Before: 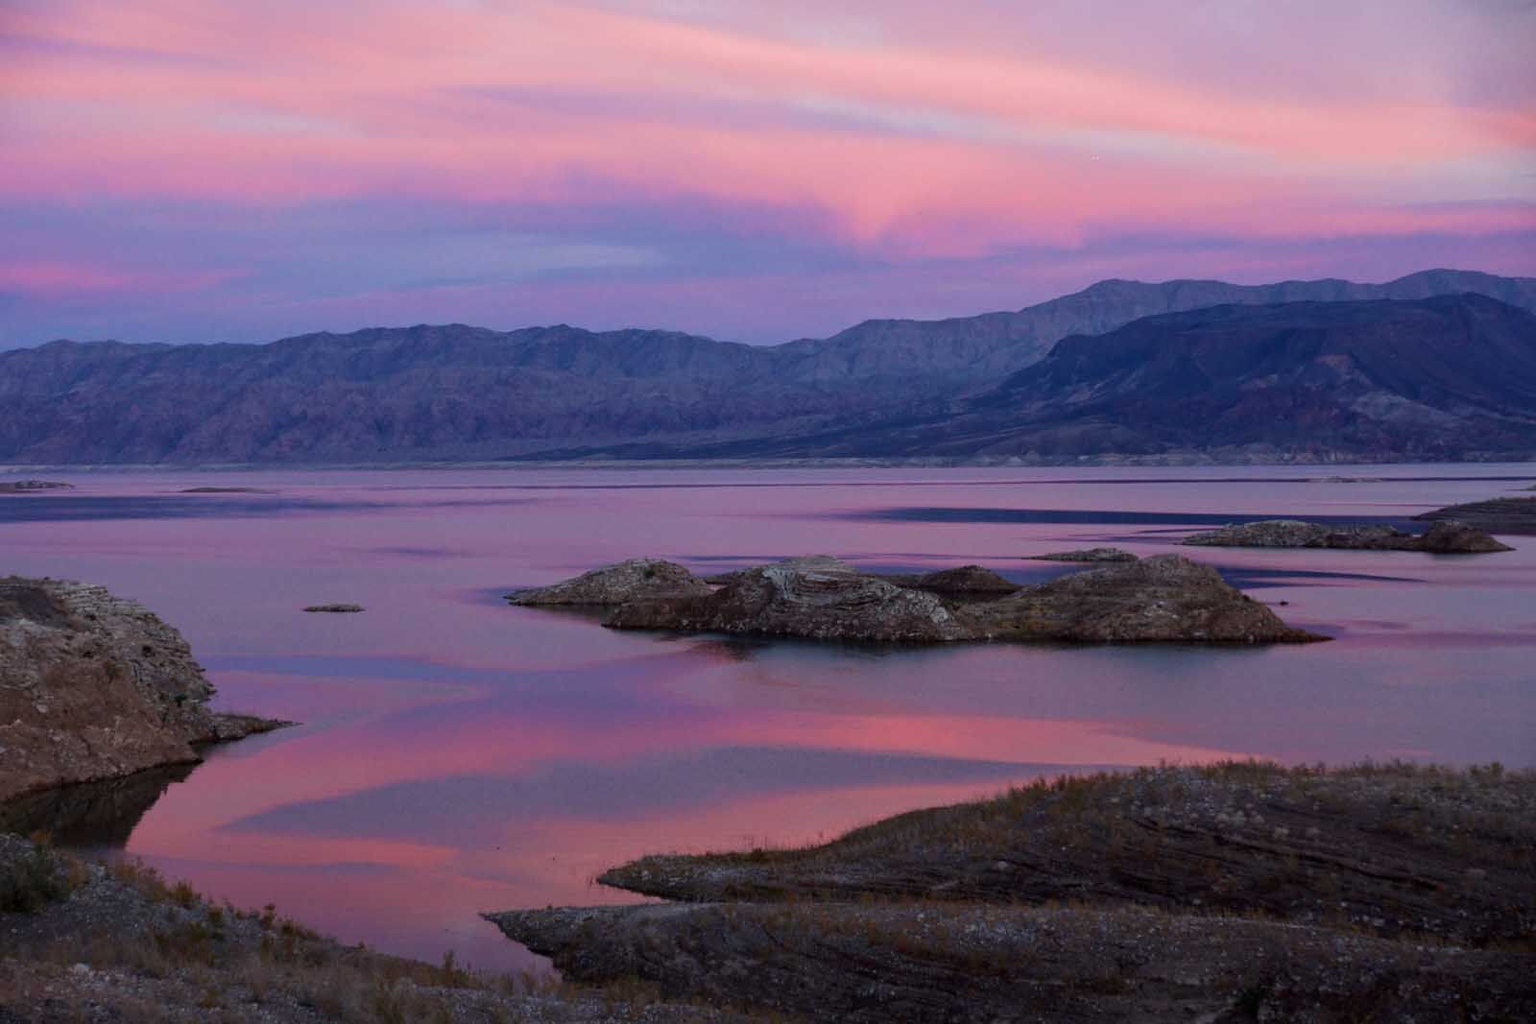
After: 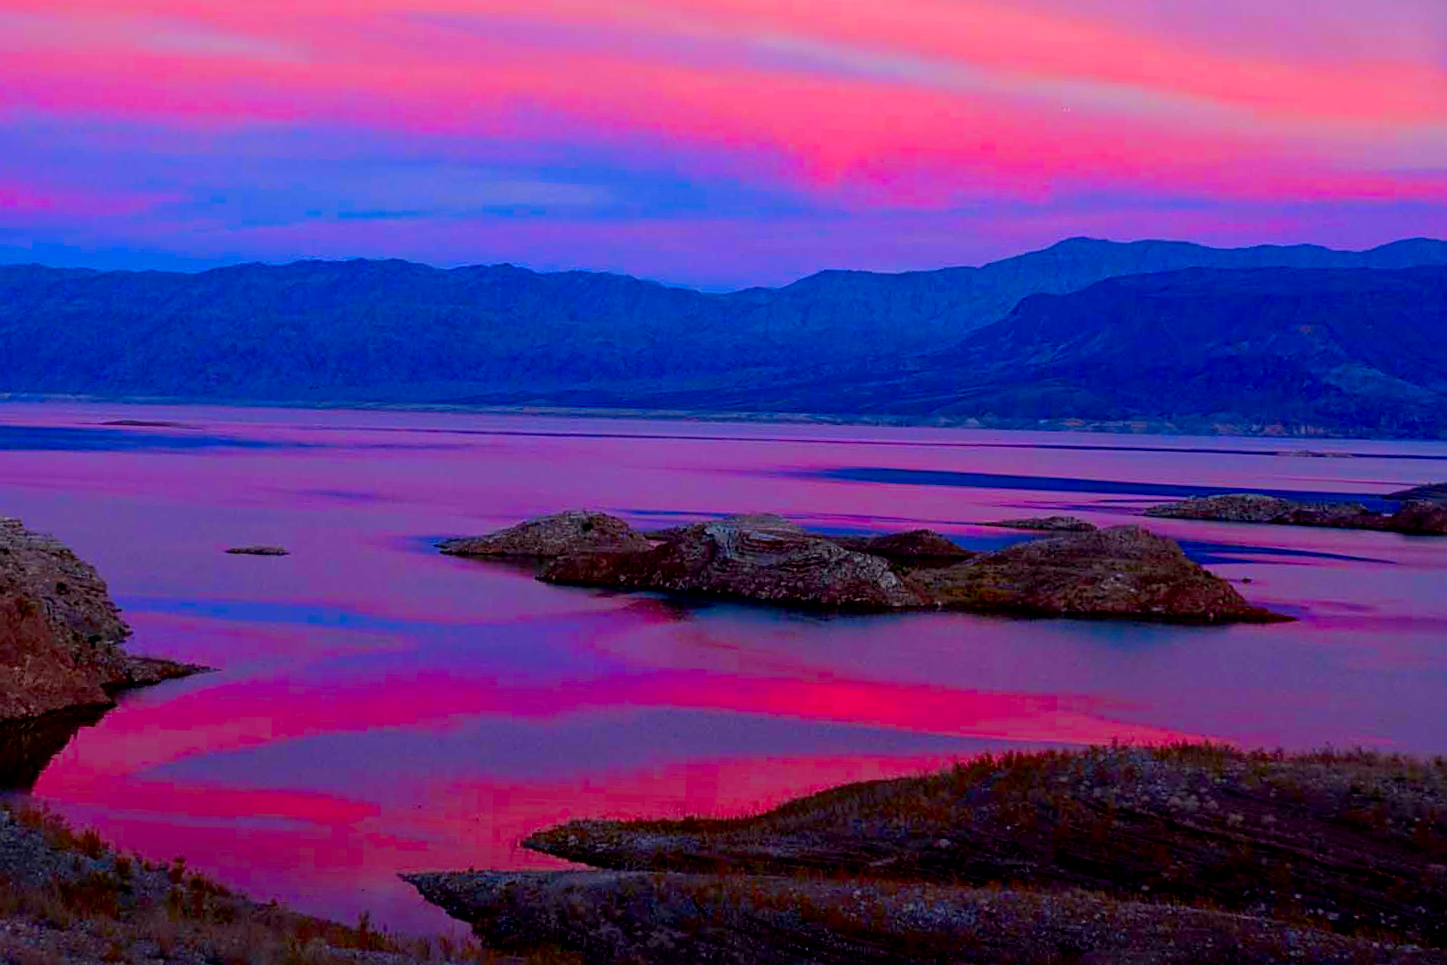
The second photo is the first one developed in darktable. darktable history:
color correction: highlights a* 1.54, highlights b* -1.83, saturation 2.45
exposure: black level correction 0.011, exposure -0.48 EV, compensate highlight preservation false
crop and rotate: angle -2.02°, left 3.149%, top 4.032%, right 1.654%, bottom 0.717%
sharpen: on, module defaults
